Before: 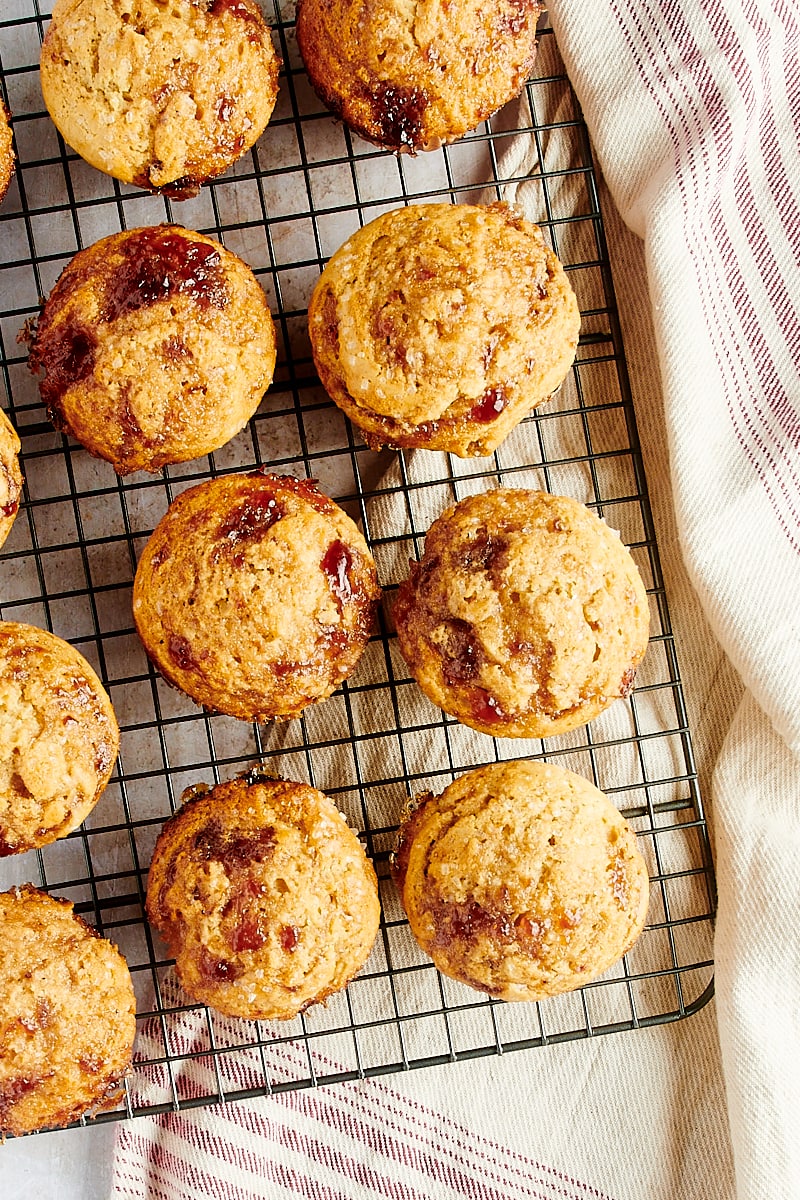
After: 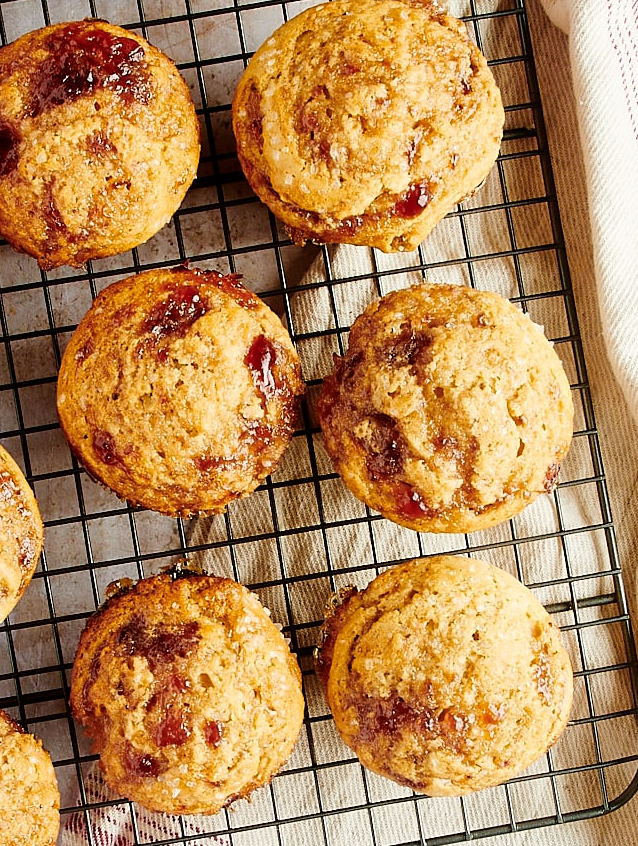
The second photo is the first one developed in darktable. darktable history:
crop: left 9.551%, top 17.114%, right 10.681%, bottom 12.357%
